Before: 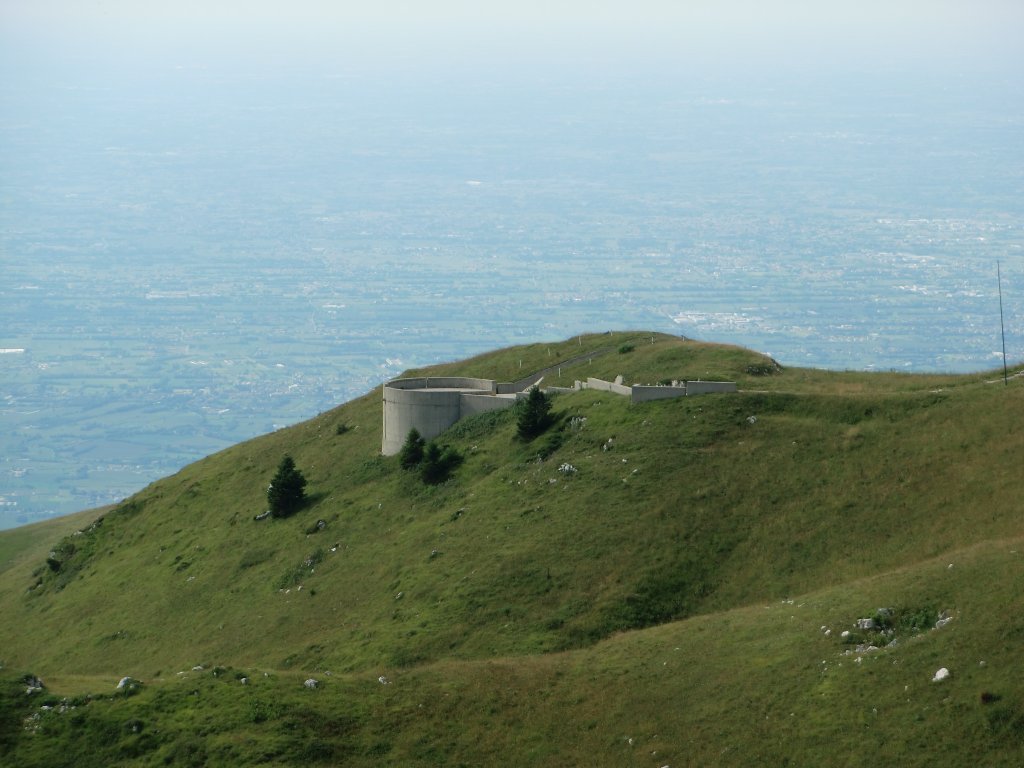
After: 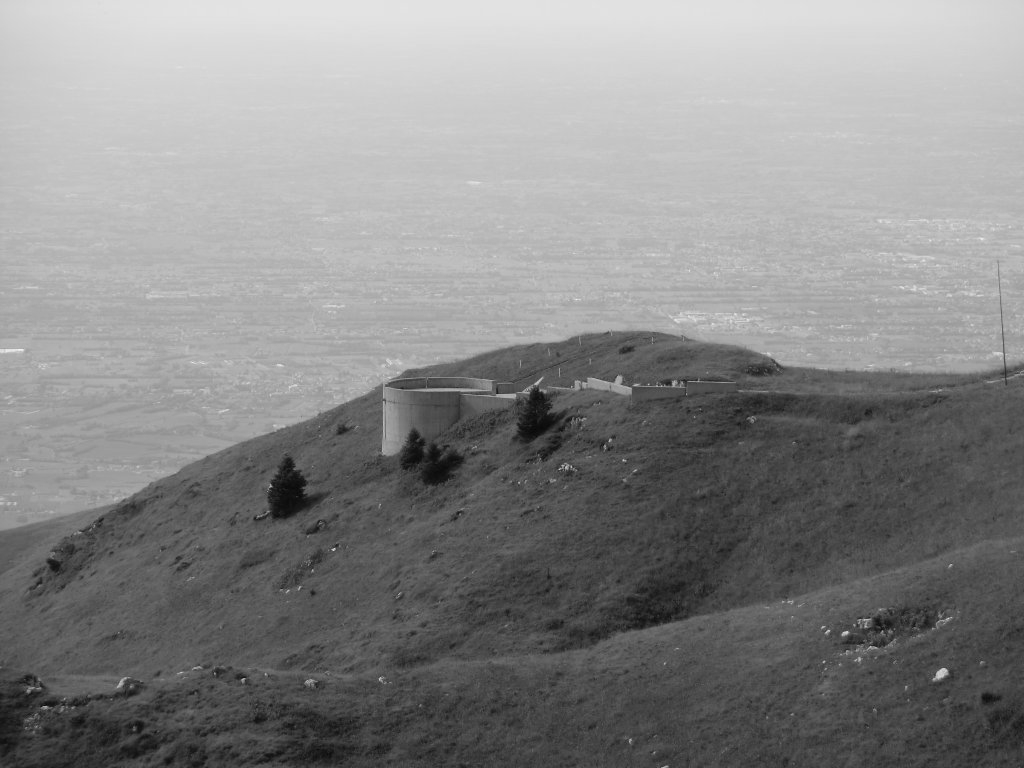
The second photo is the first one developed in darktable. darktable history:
monochrome: a 16.06, b 15.48, size 1
white balance: red 1, blue 1
